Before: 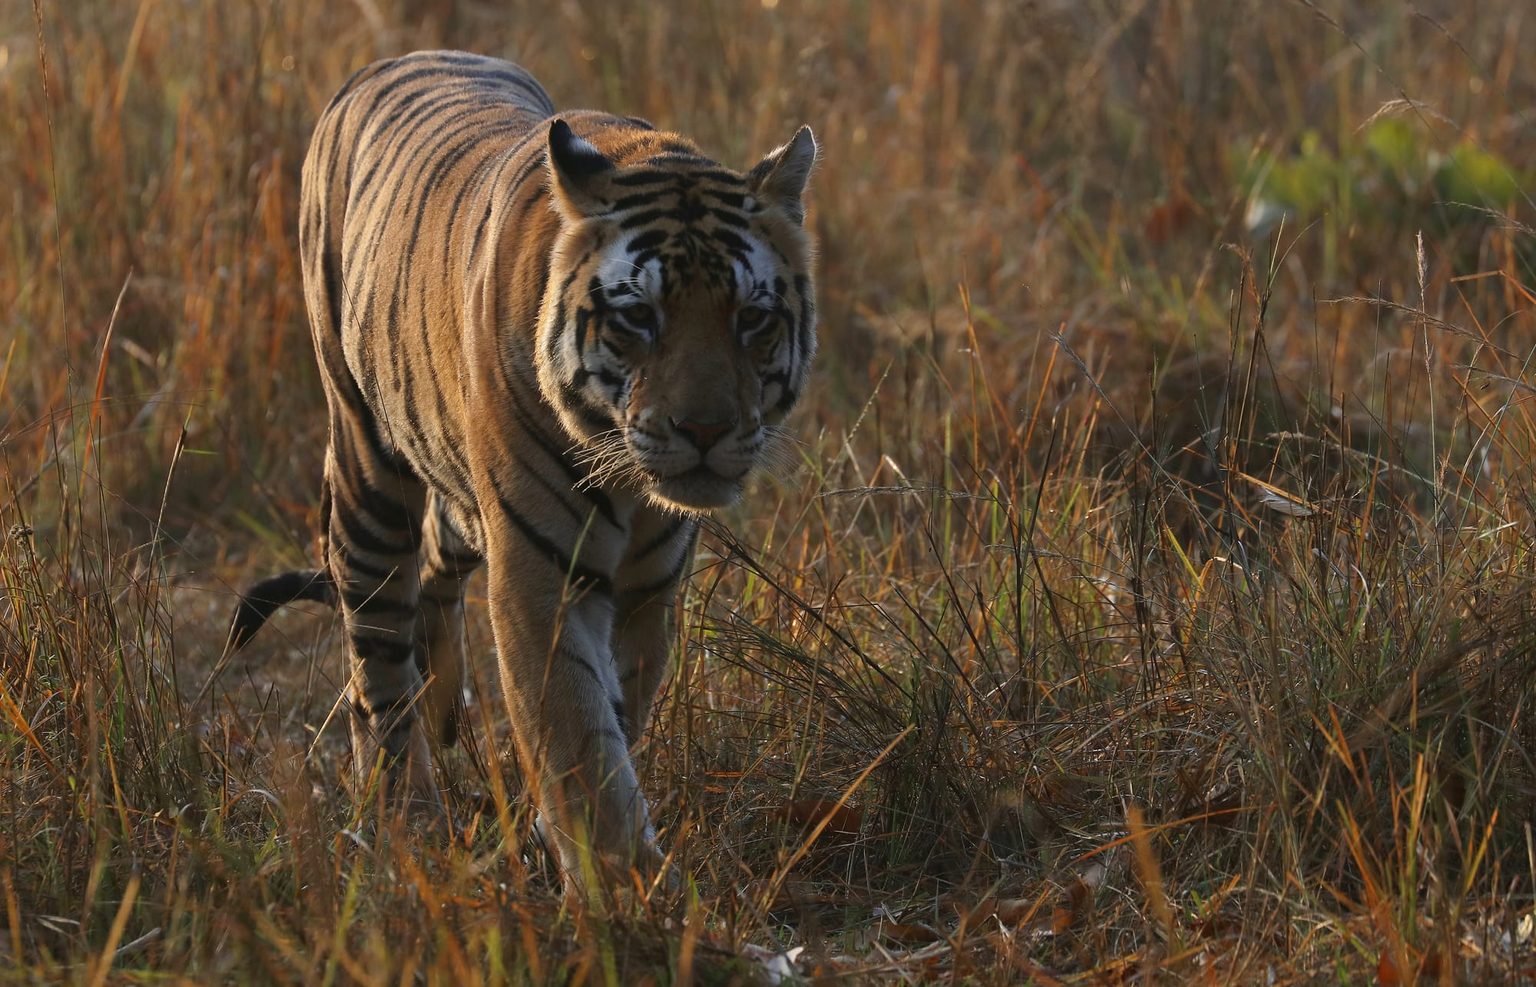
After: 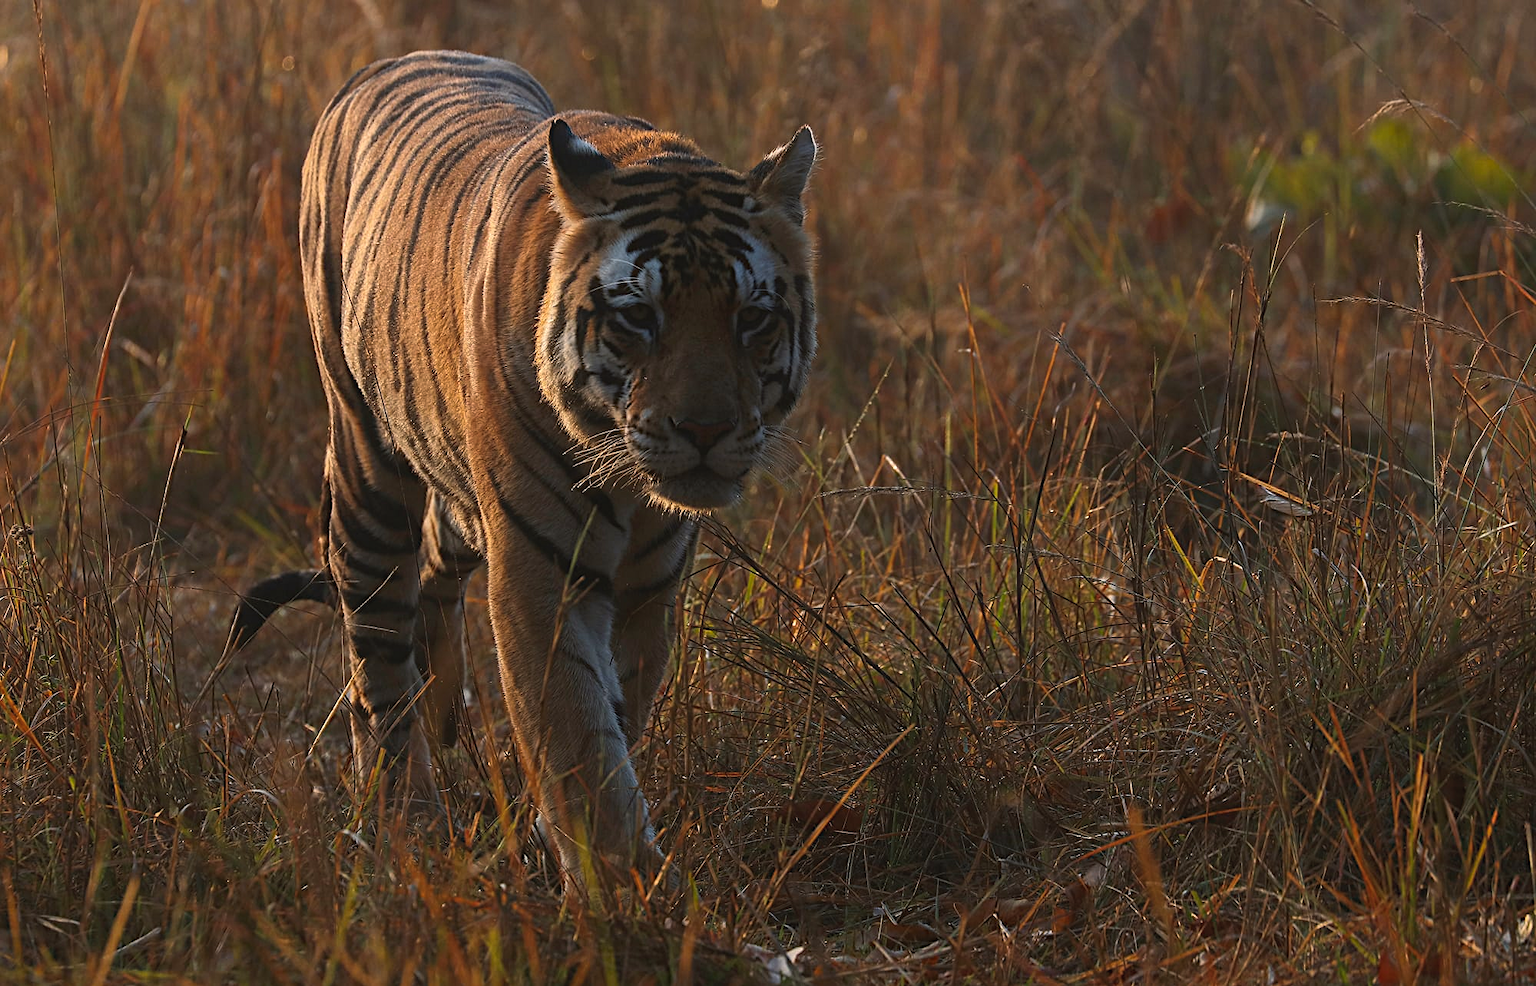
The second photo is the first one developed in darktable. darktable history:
contrast equalizer "soft": y [[0.439, 0.44, 0.442, 0.457, 0.493, 0.498], [0.5 ×6], [0.5 ×6], [0 ×6], [0 ×6]]
diffuse or sharpen "_builtin_sharpen demosaicing | AA filter": edge sensitivity 1, 1st order anisotropy 100%, 2nd order anisotropy 100%, 3rd order anisotropy 100%, 4th order anisotropy 100%, 1st order speed -25%, 2nd order speed -25%, 3rd order speed -25%, 4th order speed -25%
diffuse or sharpen "diffusion": radius span 77, 1st order speed 50%, 2nd order speed 50%, 3rd order speed 50%, 4th order speed 50% | blend: blend mode normal, opacity 25%; mask: uniform (no mask)
haze removal: strength -0.1, adaptive false
rgb primaries "nice": tint hue -2.48°, red hue -0.024, green purity 1.08, blue hue -0.112, blue purity 1.17
color balance rgb: perceptual brilliance grading › highlights 14.29%, perceptual brilliance grading › mid-tones -5.92%, perceptual brilliance grading › shadows -26.83%, global vibrance 31.18%
